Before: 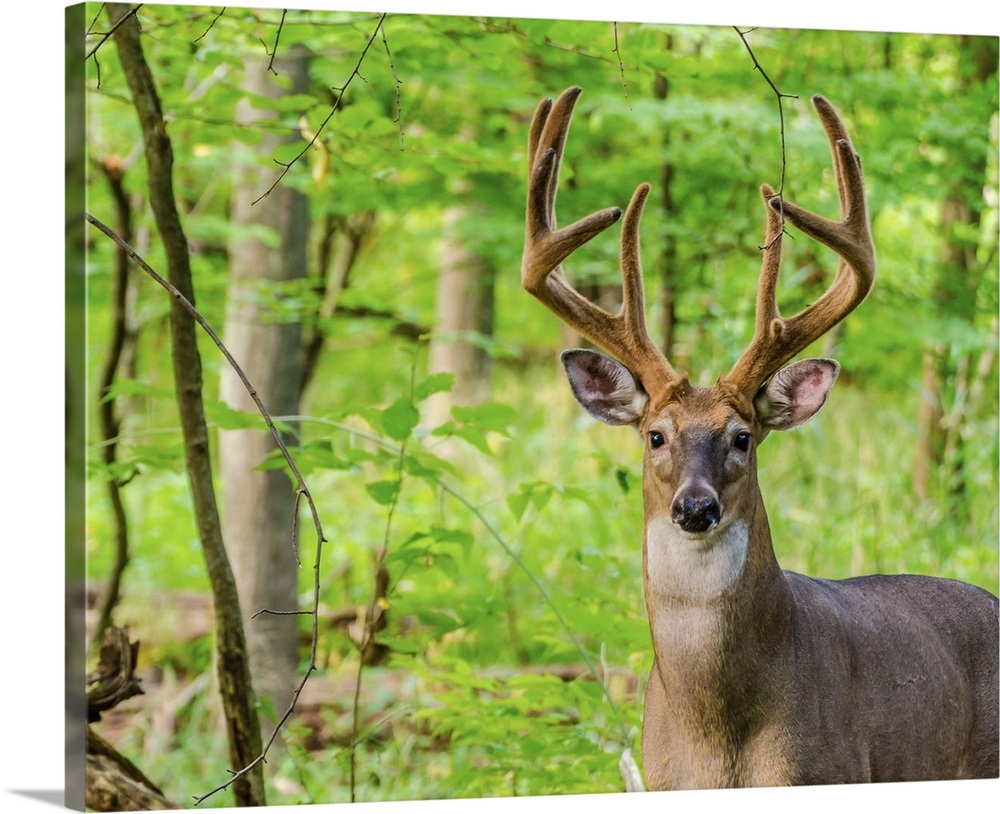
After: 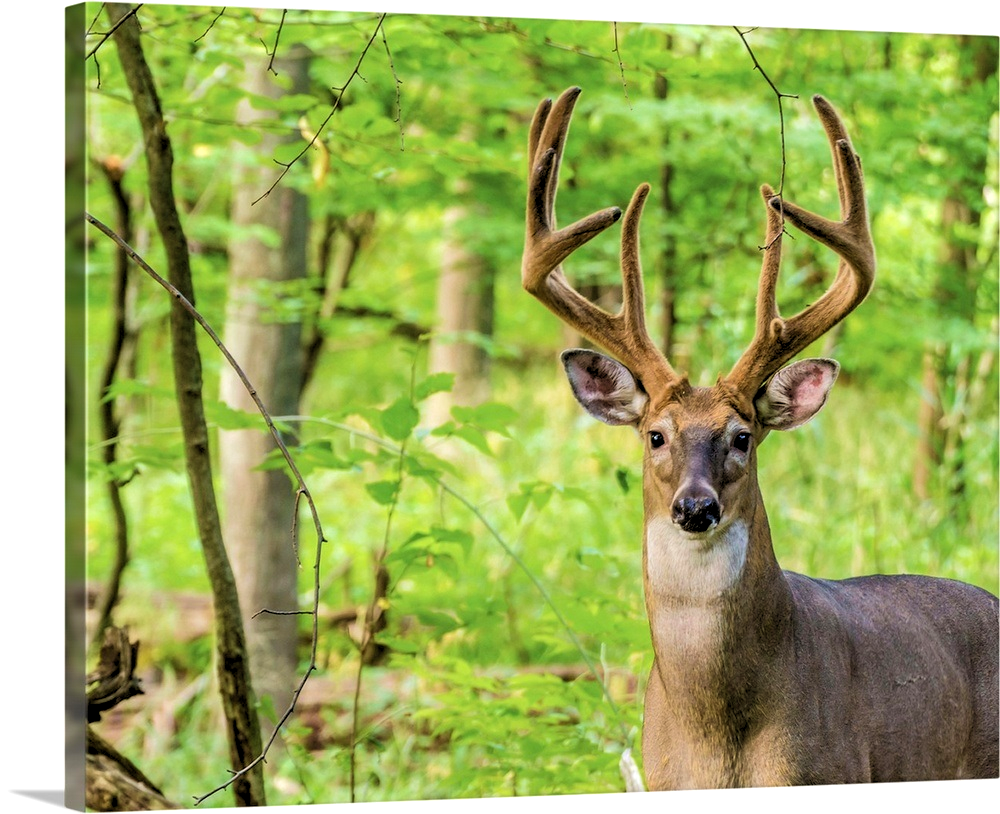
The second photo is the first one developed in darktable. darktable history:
velvia: on, module defaults
rgb levels: levels [[0.01, 0.419, 0.839], [0, 0.5, 1], [0, 0.5, 1]]
